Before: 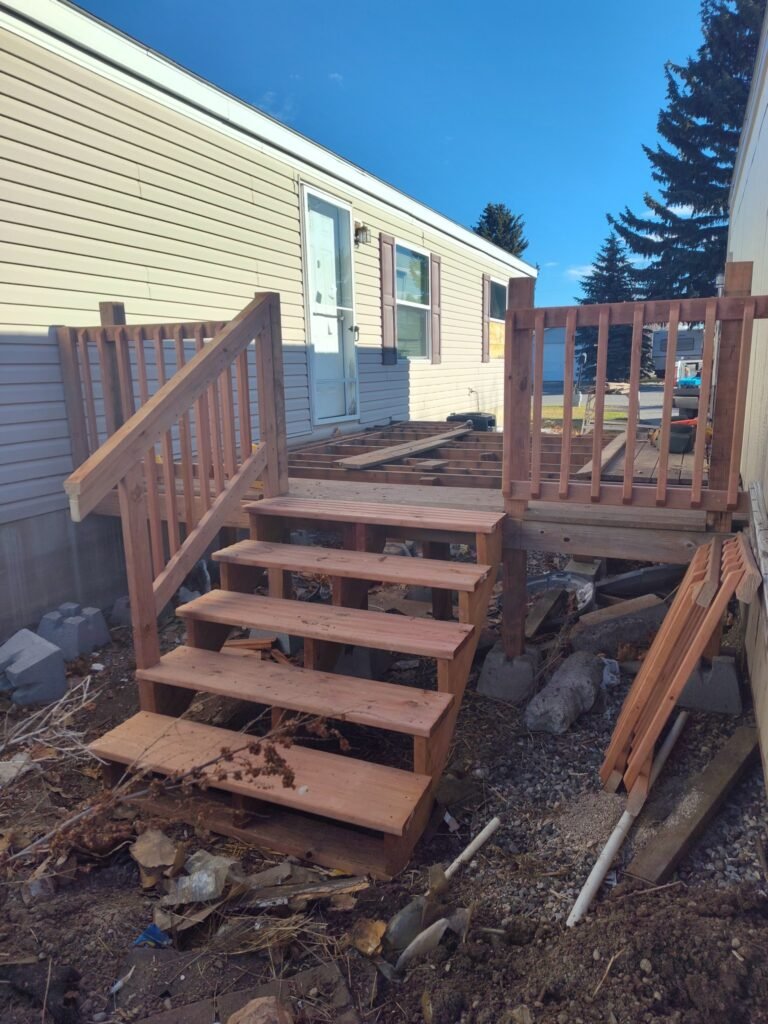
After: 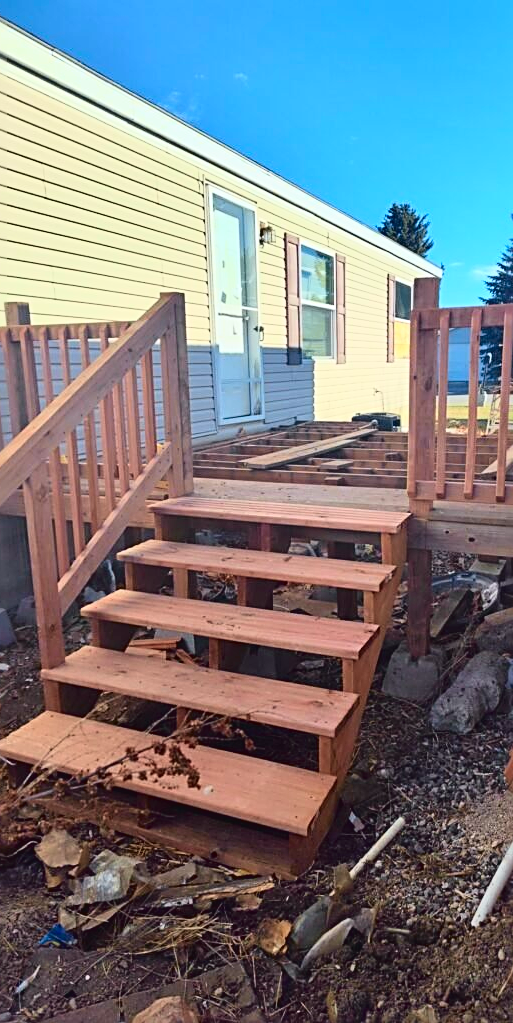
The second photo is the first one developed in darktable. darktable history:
sharpen: radius 2.559, amount 0.636
tone curve: curves: ch0 [(0.003, 0.032) (0.037, 0.037) (0.142, 0.117) (0.279, 0.311) (0.405, 0.49) (0.526, 0.651) (0.722, 0.857) (0.875, 0.946) (1, 0.98)]; ch1 [(0, 0) (0.305, 0.325) (0.453, 0.437) (0.482, 0.474) (0.501, 0.498) (0.515, 0.523) (0.559, 0.591) (0.6, 0.643) (0.656, 0.707) (1, 1)]; ch2 [(0, 0) (0.323, 0.277) (0.424, 0.396) (0.479, 0.484) (0.499, 0.502) (0.515, 0.537) (0.573, 0.602) (0.653, 0.675) (0.75, 0.756) (1, 1)], color space Lab, independent channels, preserve colors none
crop and rotate: left 12.473%, right 20.708%
